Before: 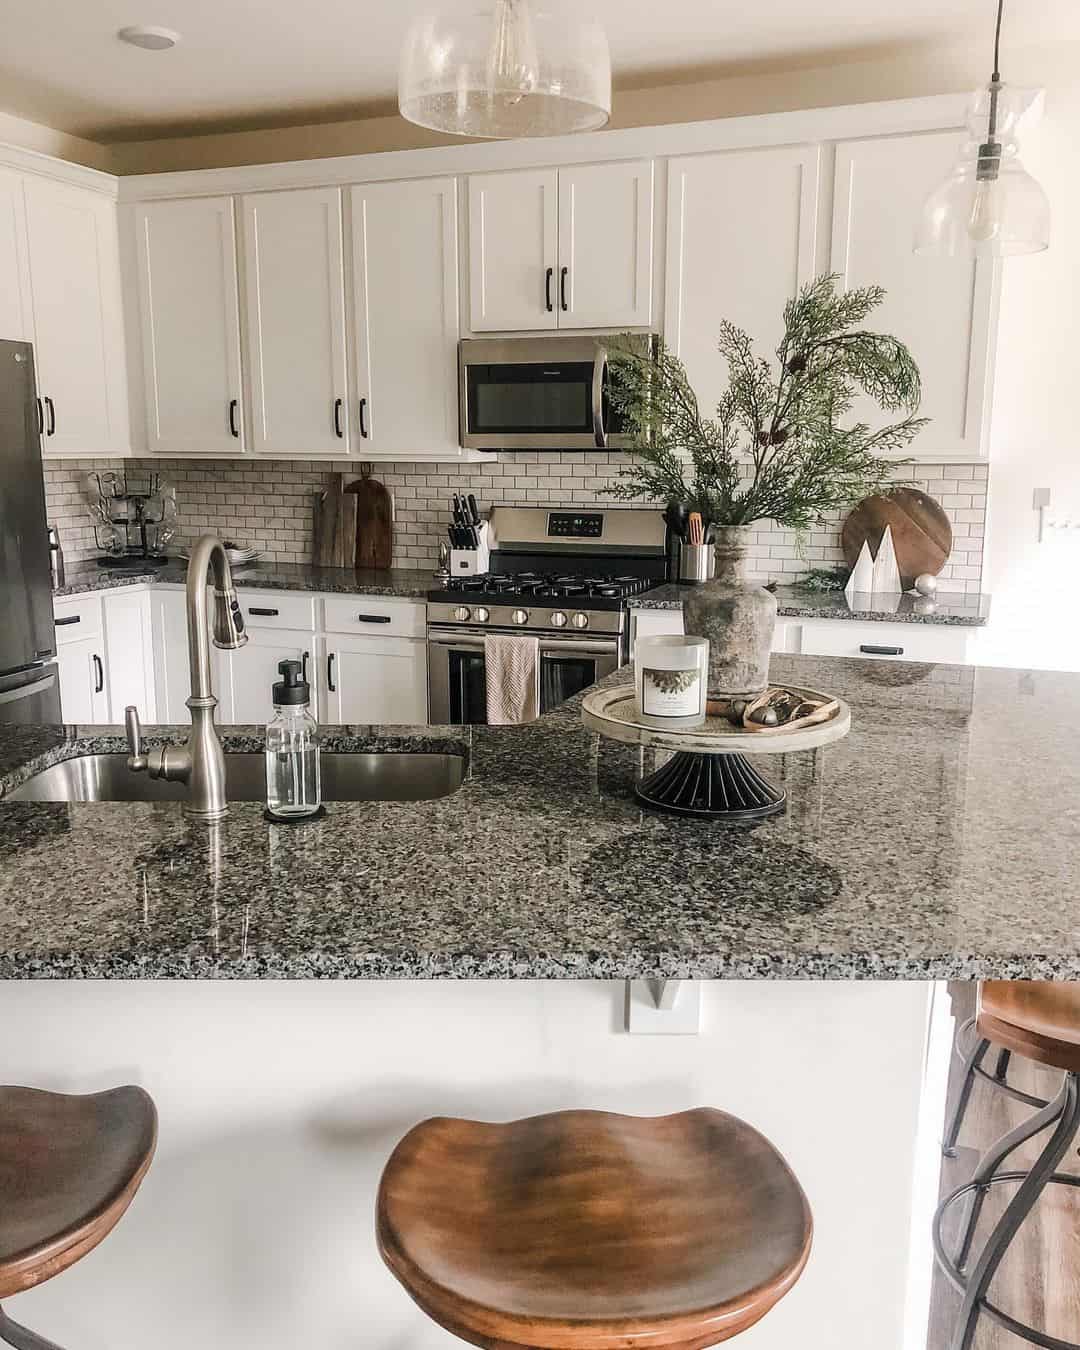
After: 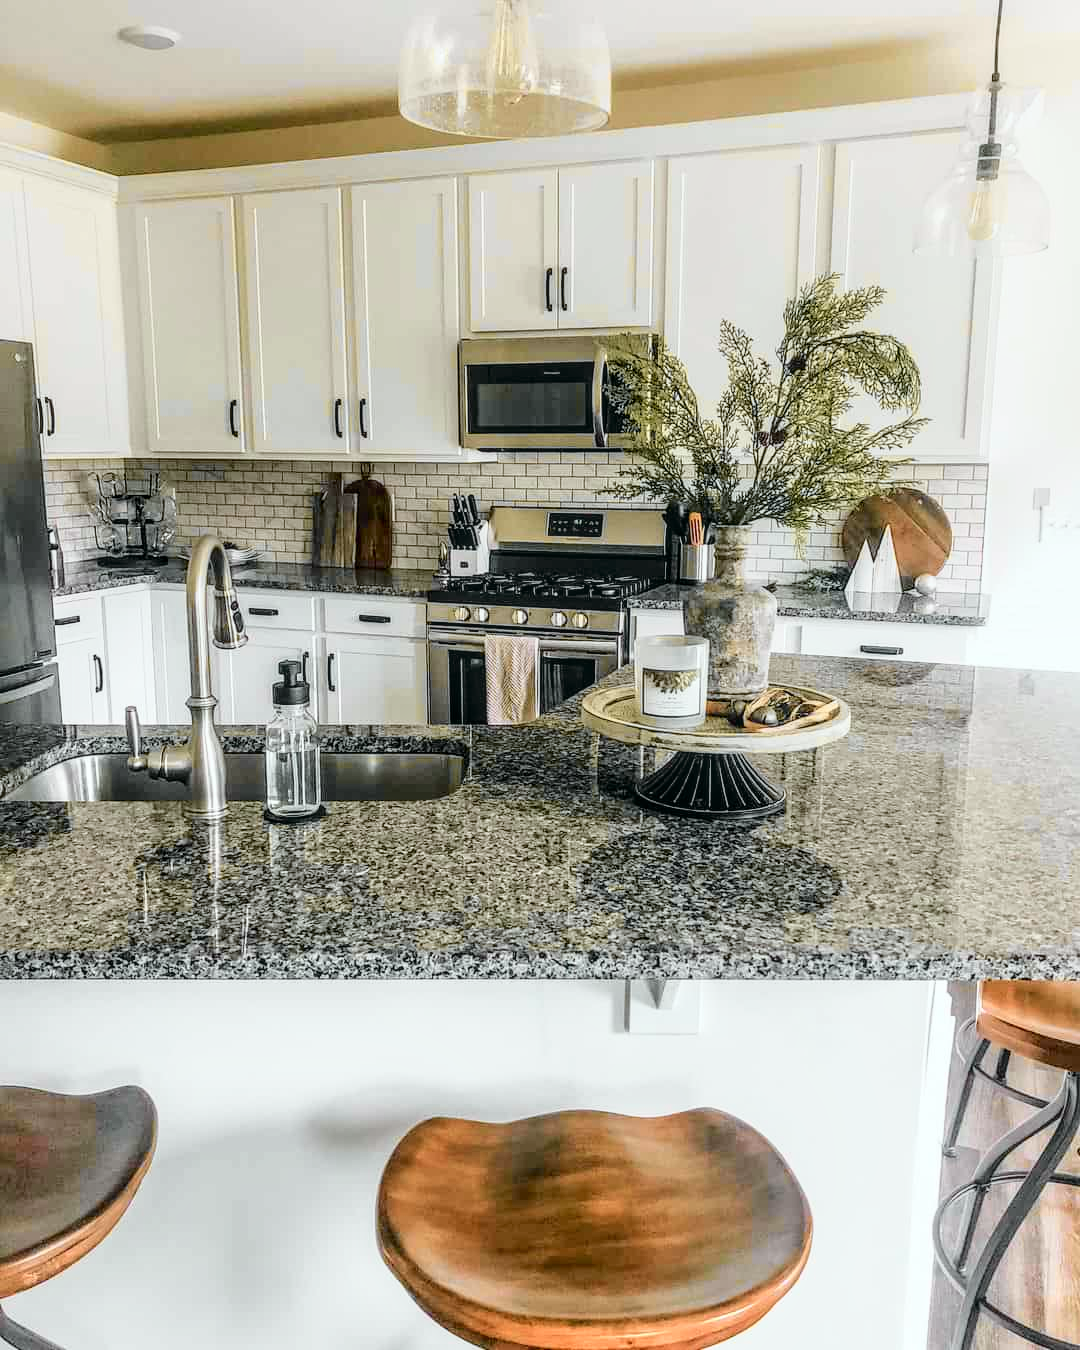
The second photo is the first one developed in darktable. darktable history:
local contrast: detail 130%
tone curve: curves: ch0 [(0.001, 0.029) (0.084, 0.074) (0.162, 0.165) (0.304, 0.382) (0.466, 0.576) (0.654, 0.741) (0.848, 0.906) (0.984, 0.963)]; ch1 [(0, 0) (0.34, 0.235) (0.46, 0.46) (0.515, 0.502) (0.553, 0.567) (0.764, 0.815) (1, 1)]; ch2 [(0, 0) (0.44, 0.458) (0.479, 0.492) (0.524, 0.507) (0.547, 0.579) (0.673, 0.712) (1, 1)], color space Lab, independent channels, preserve colors none
